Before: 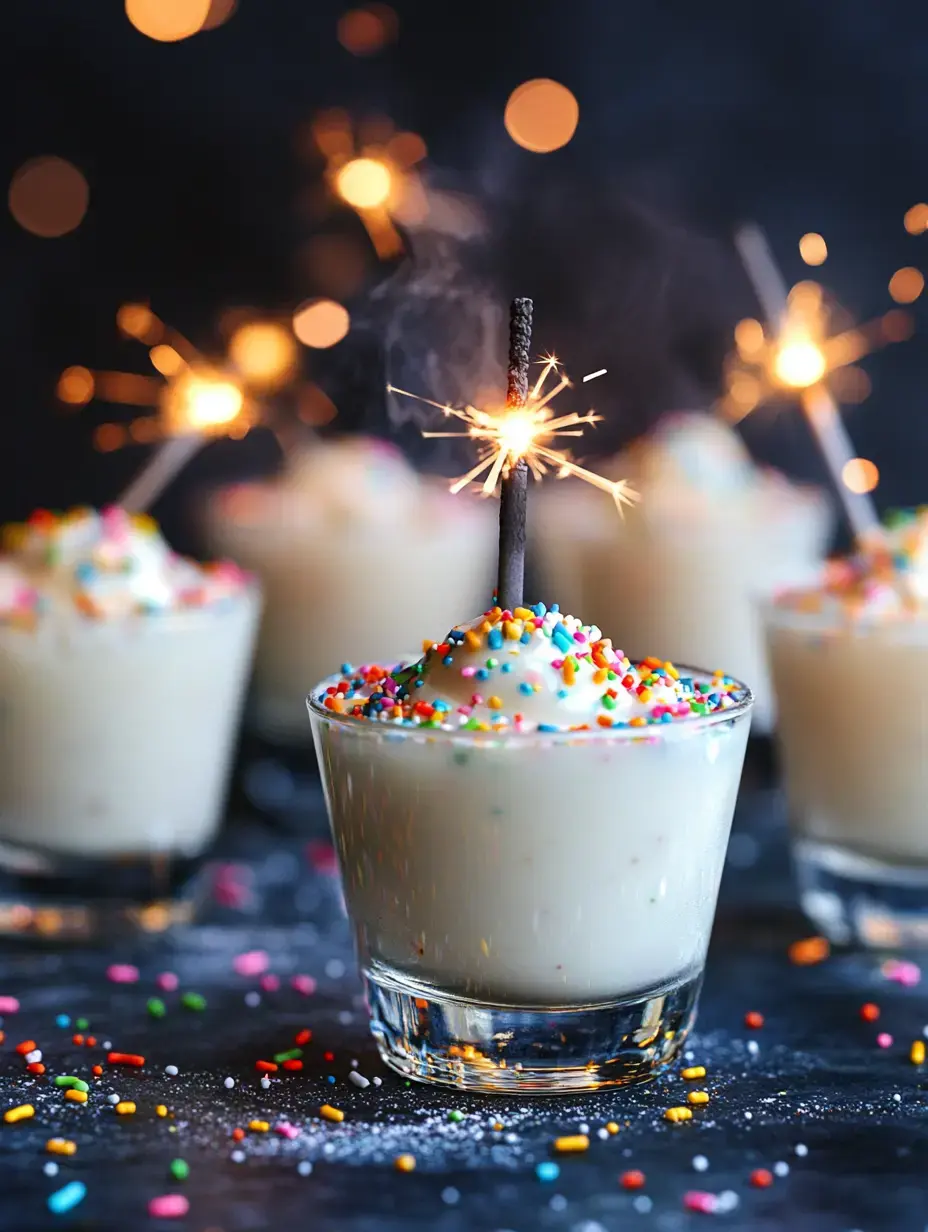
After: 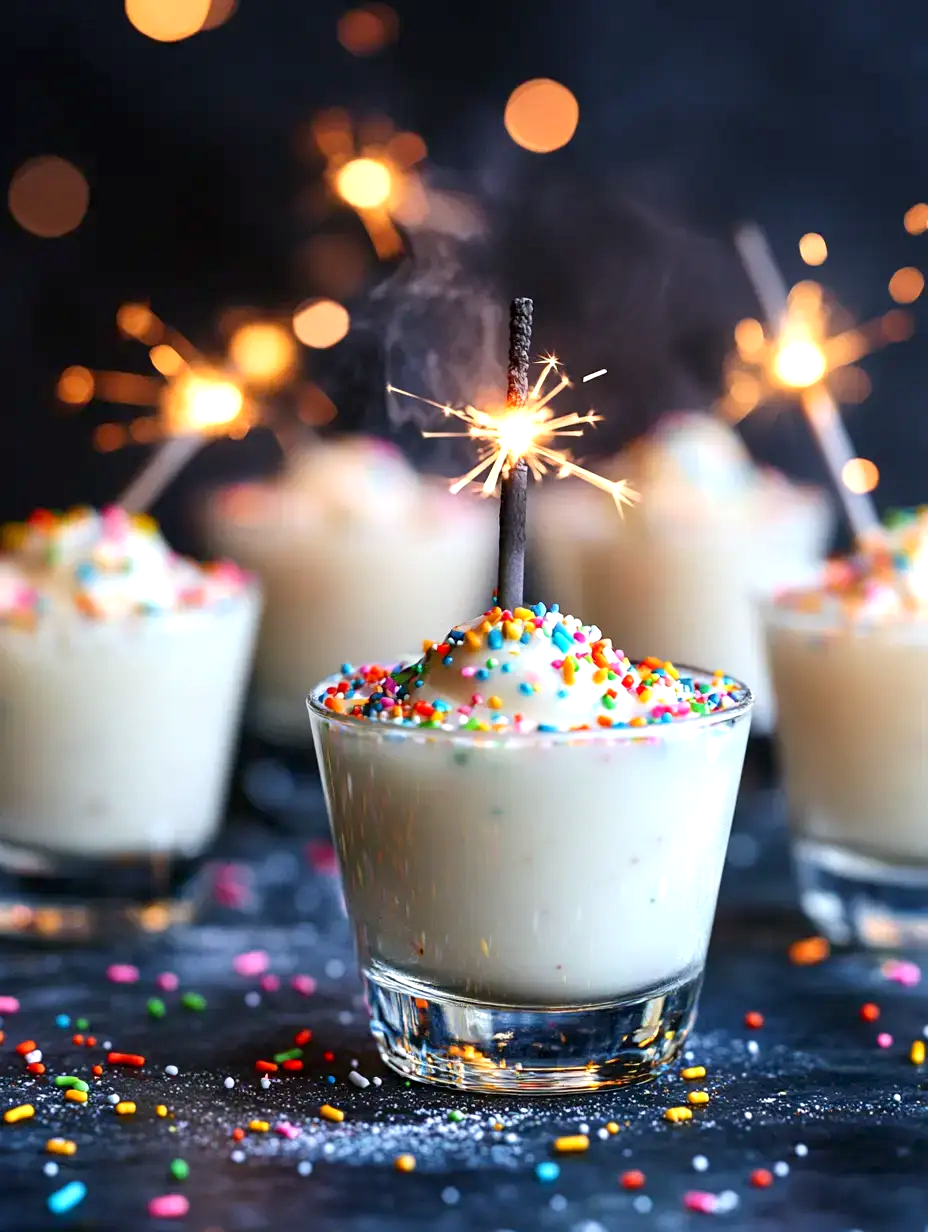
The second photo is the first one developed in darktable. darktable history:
exposure: black level correction 0.003, exposure 0.388 EV, compensate exposure bias true, compensate highlight preservation false
